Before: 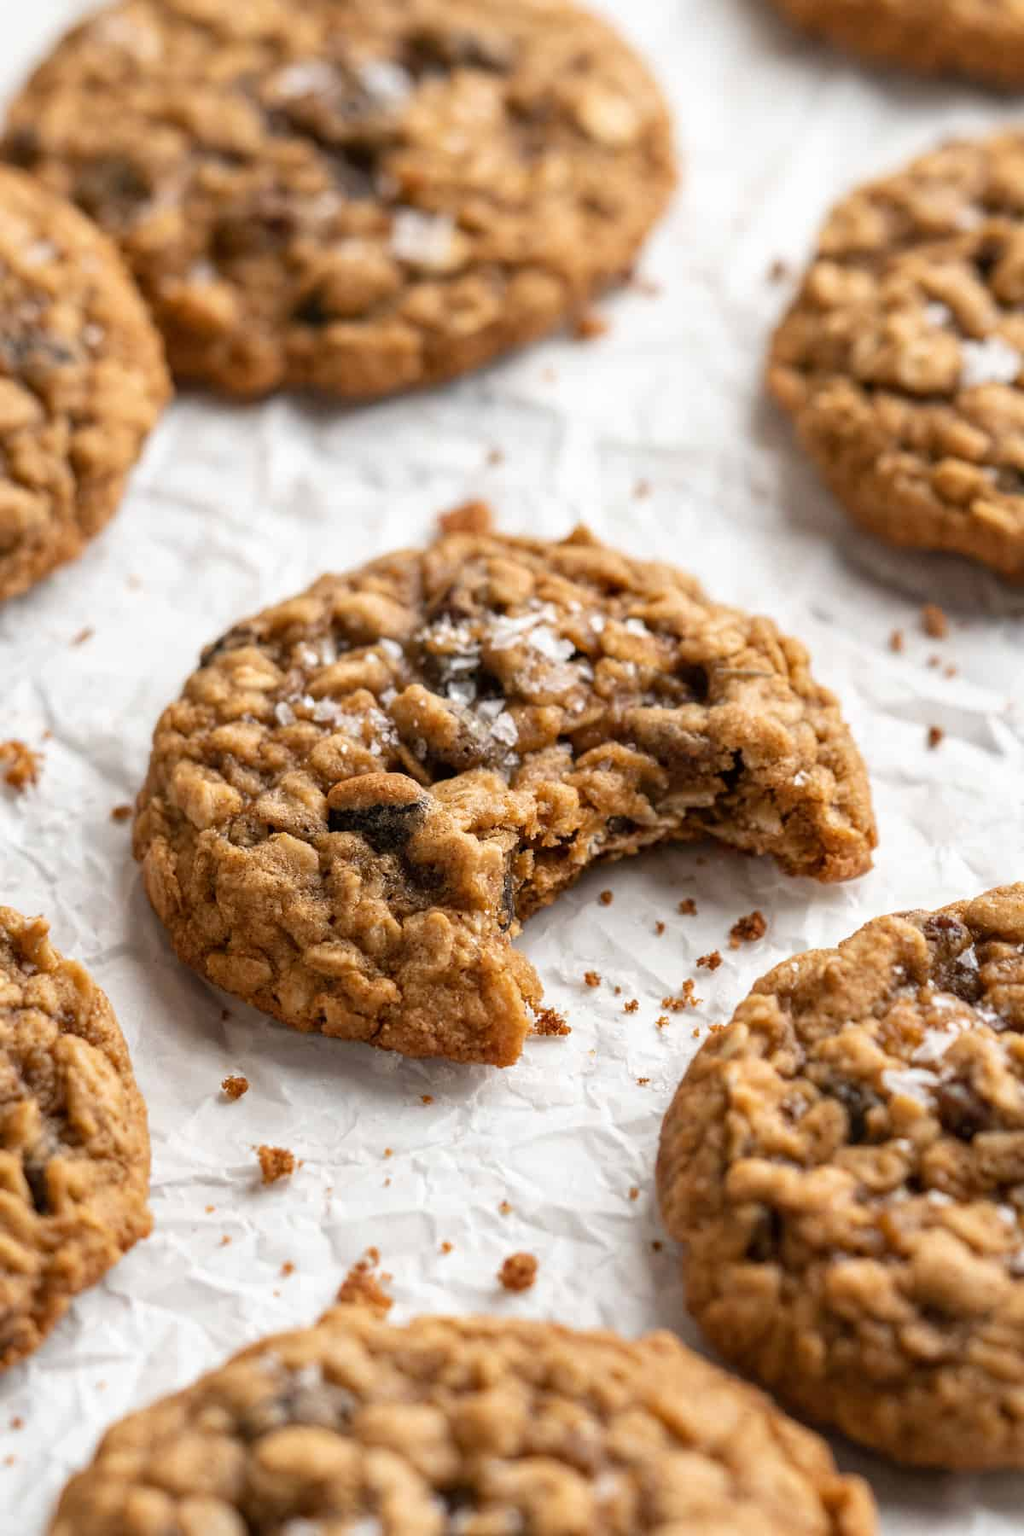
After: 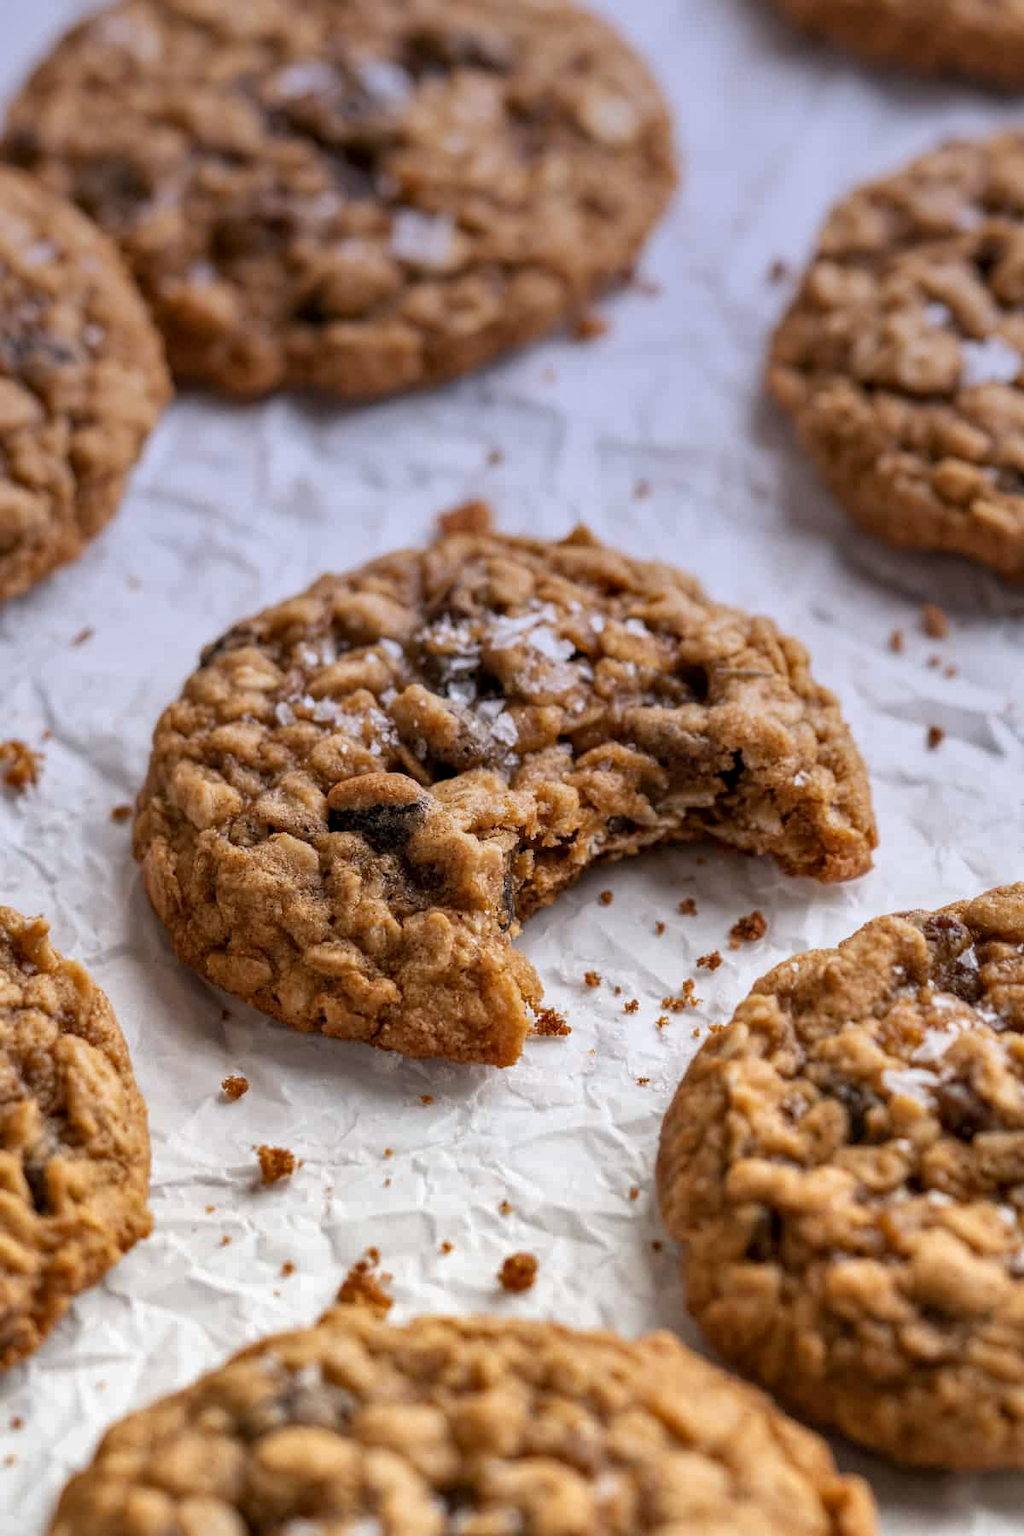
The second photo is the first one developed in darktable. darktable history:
local contrast: highlights 100%, shadows 100%, detail 120%, midtone range 0.2
shadows and highlights: shadows 43.71, white point adjustment -1.46, soften with gaussian
graduated density: hue 238.83°, saturation 50%
